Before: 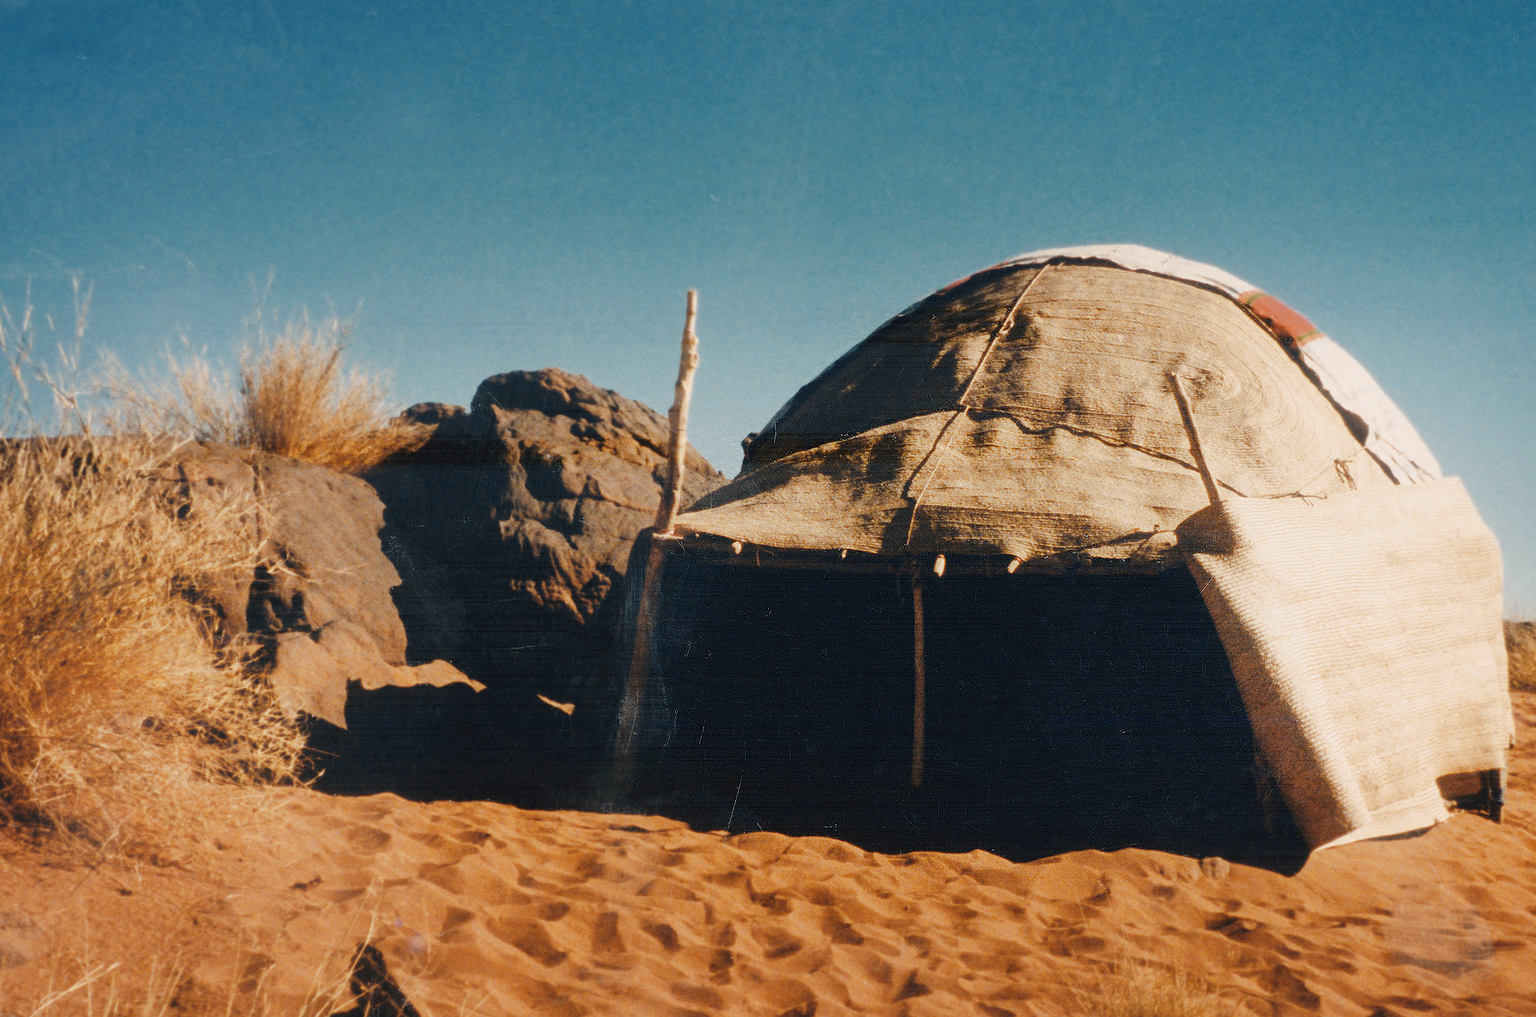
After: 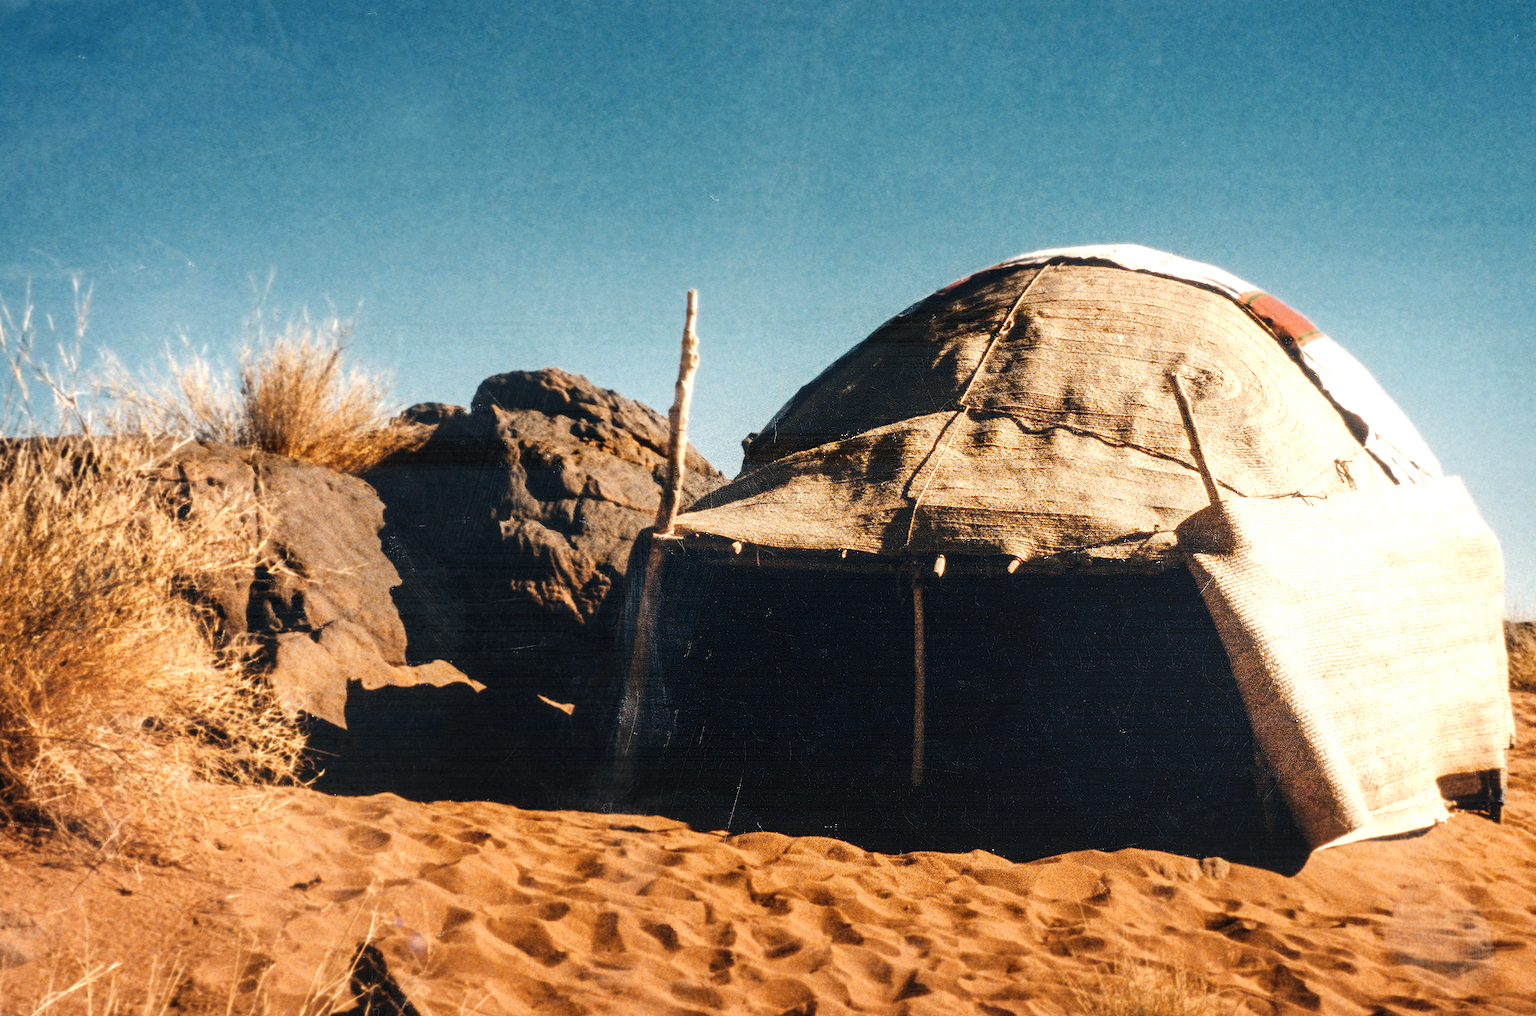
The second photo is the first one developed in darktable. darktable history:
tone equalizer: -8 EV -0.723 EV, -7 EV -0.696 EV, -6 EV -0.593 EV, -5 EV -0.424 EV, -3 EV 0.387 EV, -2 EV 0.6 EV, -1 EV 0.685 EV, +0 EV 0.725 EV, edges refinement/feathering 500, mask exposure compensation -1.57 EV, preserve details no
local contrast: on, module defaults
